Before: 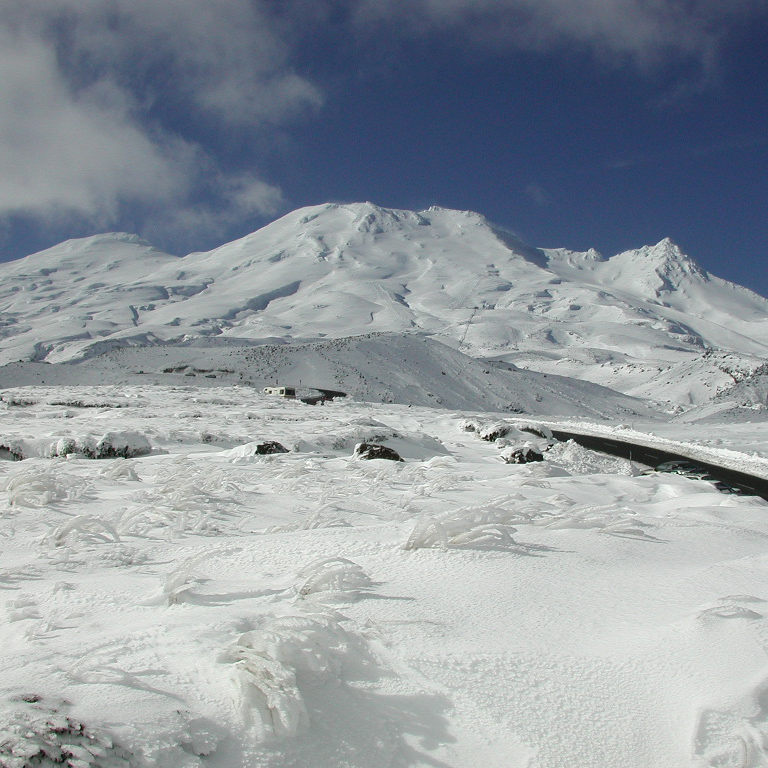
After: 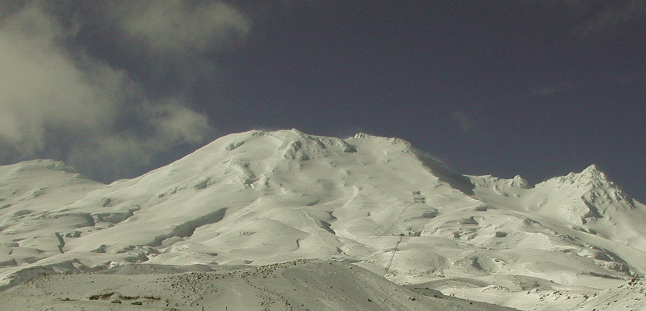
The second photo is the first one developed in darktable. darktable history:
contrast brightness saturation: saturation -0.05
crop and rotate: left 9.708%, top 9.561%, right 6.148%, bottom 49.827%
color correction: highlights a* -1.7, highlights b* 10.35, shadows a* 0.249, shadows b* 19.45
